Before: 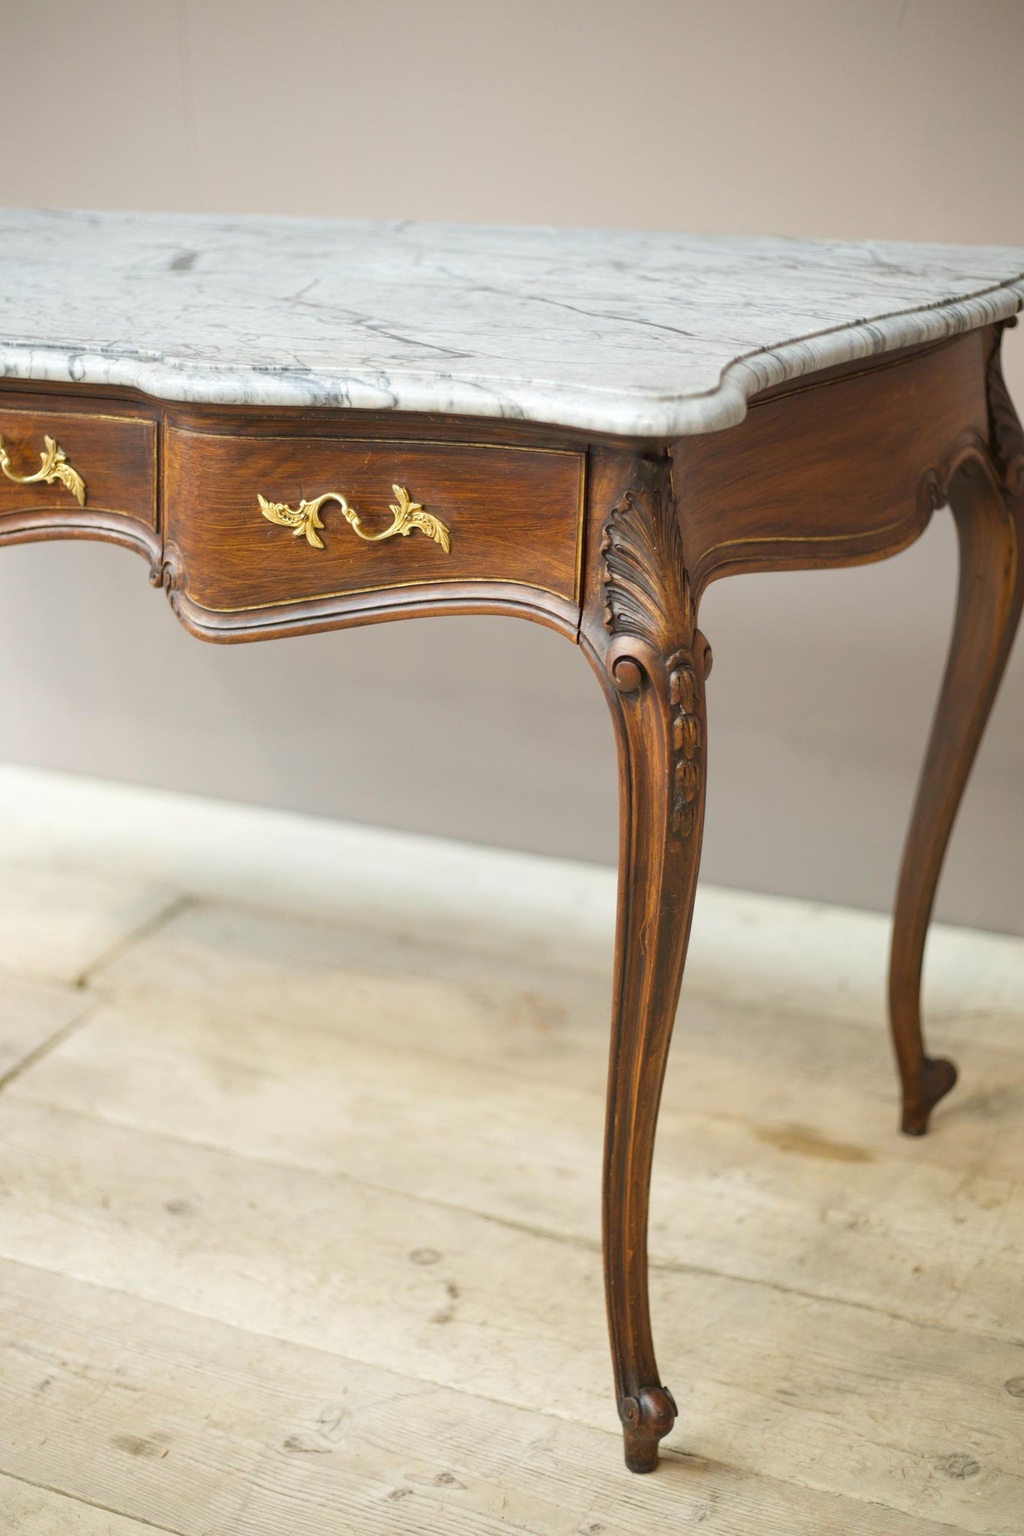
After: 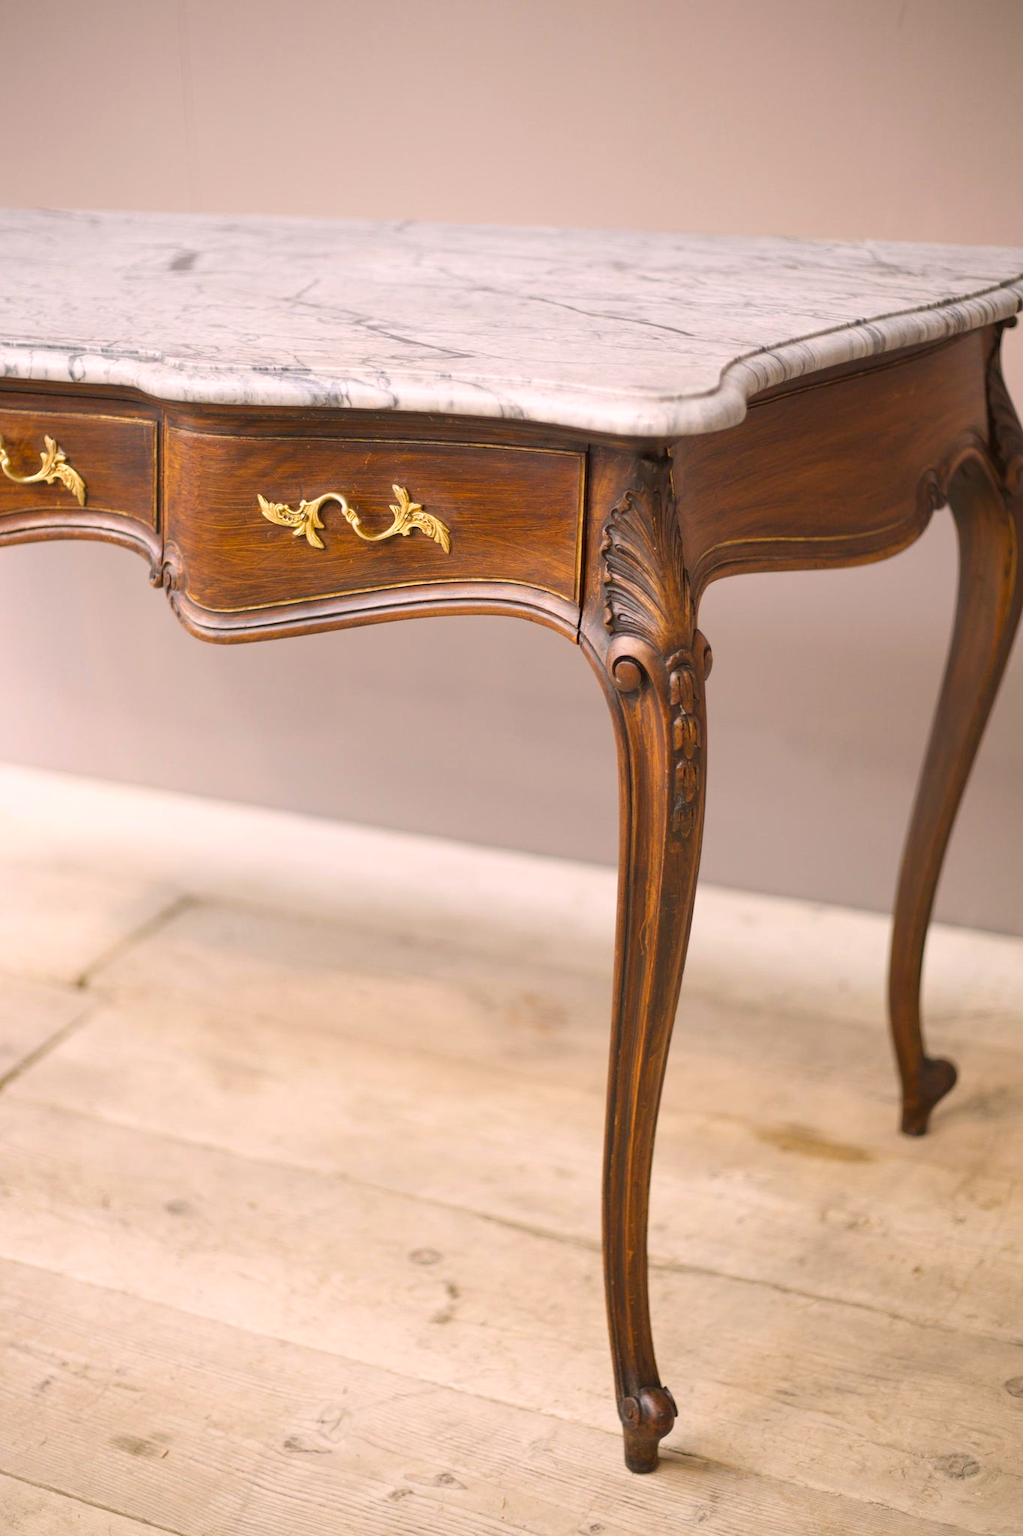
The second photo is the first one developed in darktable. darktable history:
color calibration: output R [1.063, -0.012, -0.003, 0], output B [-0.079, 0.047, 1, 0], gray › normalize channels true, illuminant same as pipeline (D50), x 0.345, y 0.358, temperature 5000.52 K, gamut compression 0.001
